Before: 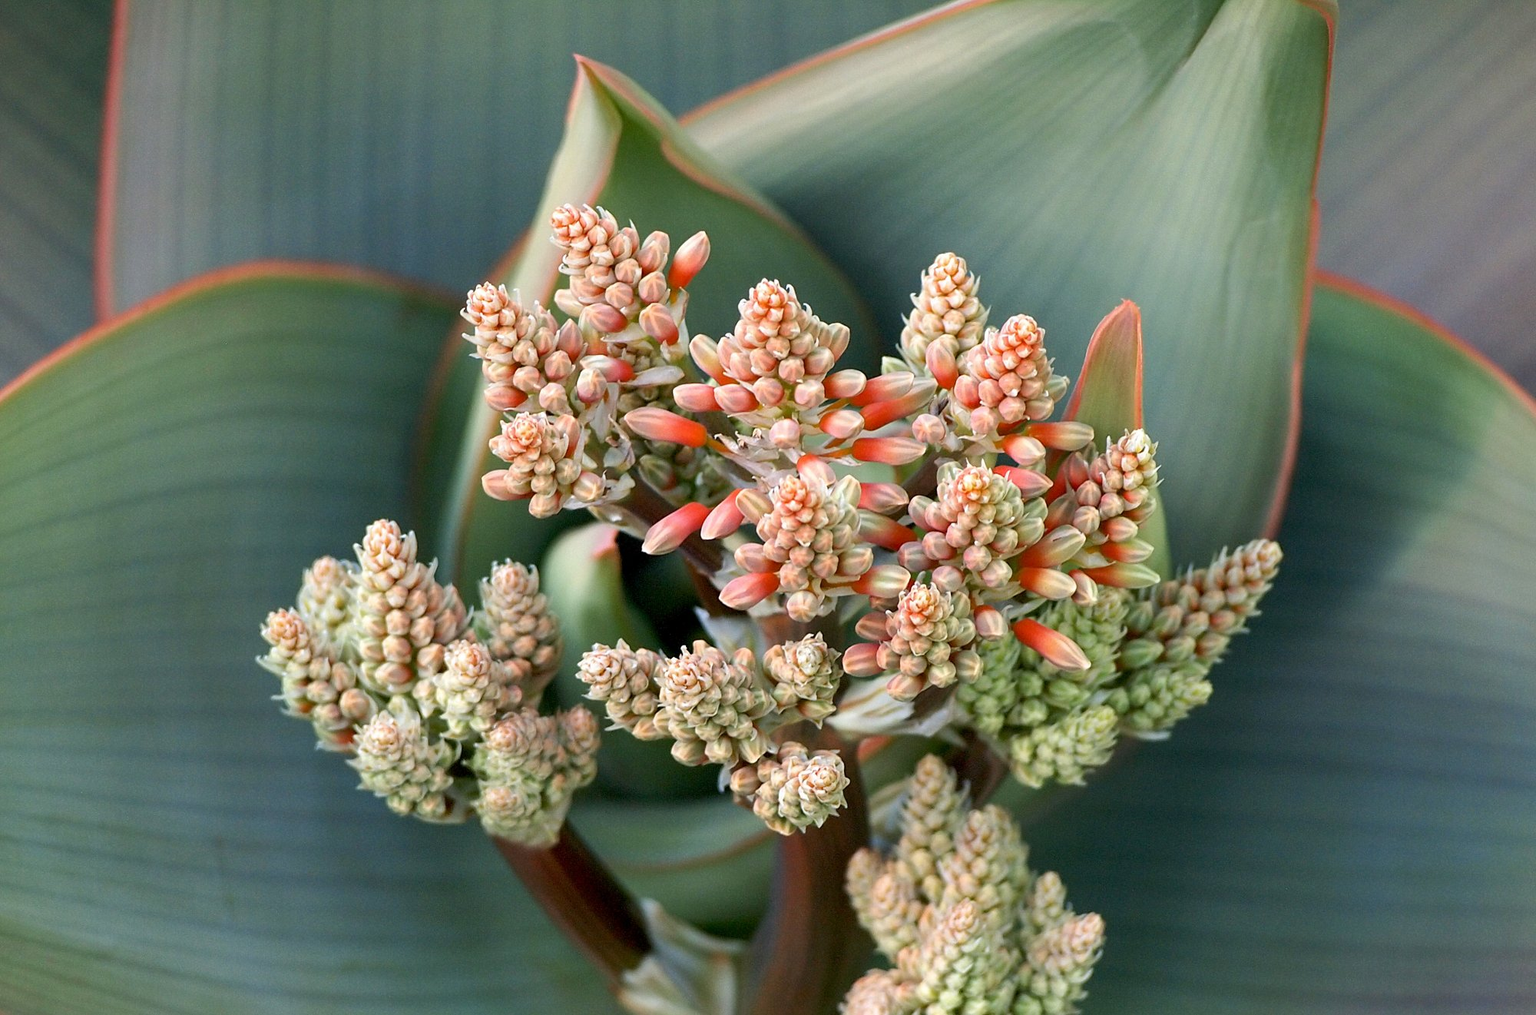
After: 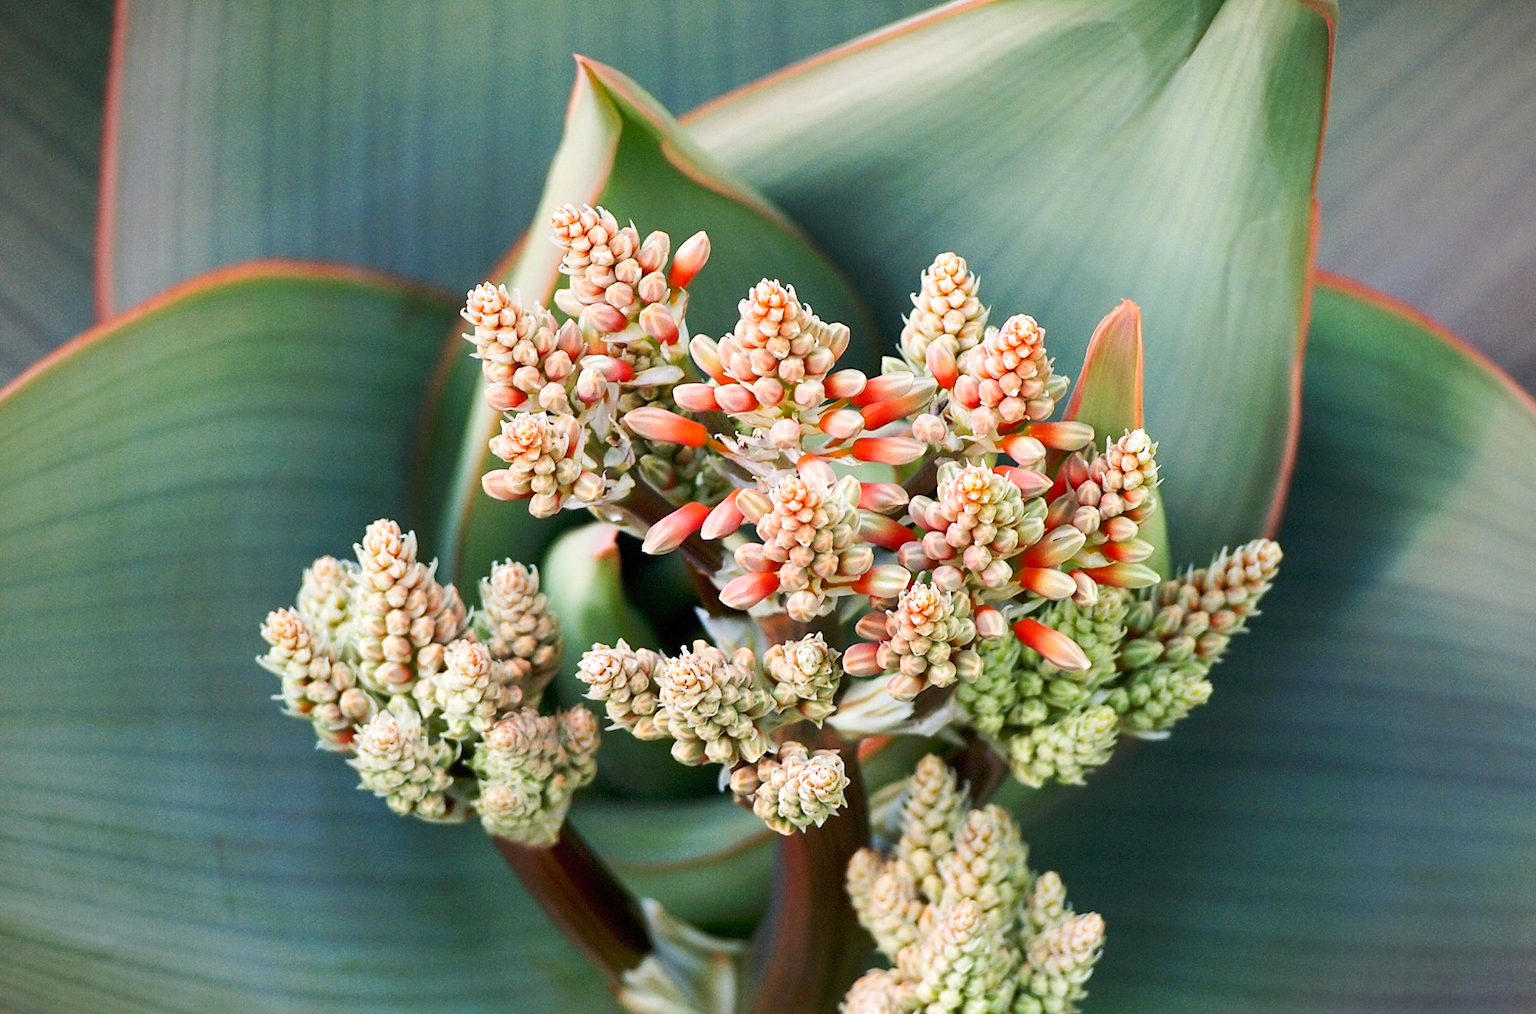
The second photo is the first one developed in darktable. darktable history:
vignetting: fall-off radius 60.92%
tone curve: curves: ch0 [(0, 0) (0.003, 0.01) (0.011, 0.015) (0.025, 0.023) (0.044, 0.038) (0.069, 0.058) (0.1, 0.093) (0.136, 0.134) (0.177, 0.176) (0.224, 0.221) (0.277, 0.282) (0.335, 0.36) (0.399, 0.438) (0.468, 0.54) (0.543, 0.632) (0.623, 0.724) (0.709, 0.814) (0.801, 0.885) (0.898, 0.947) (1, 1)], preserve colors none
